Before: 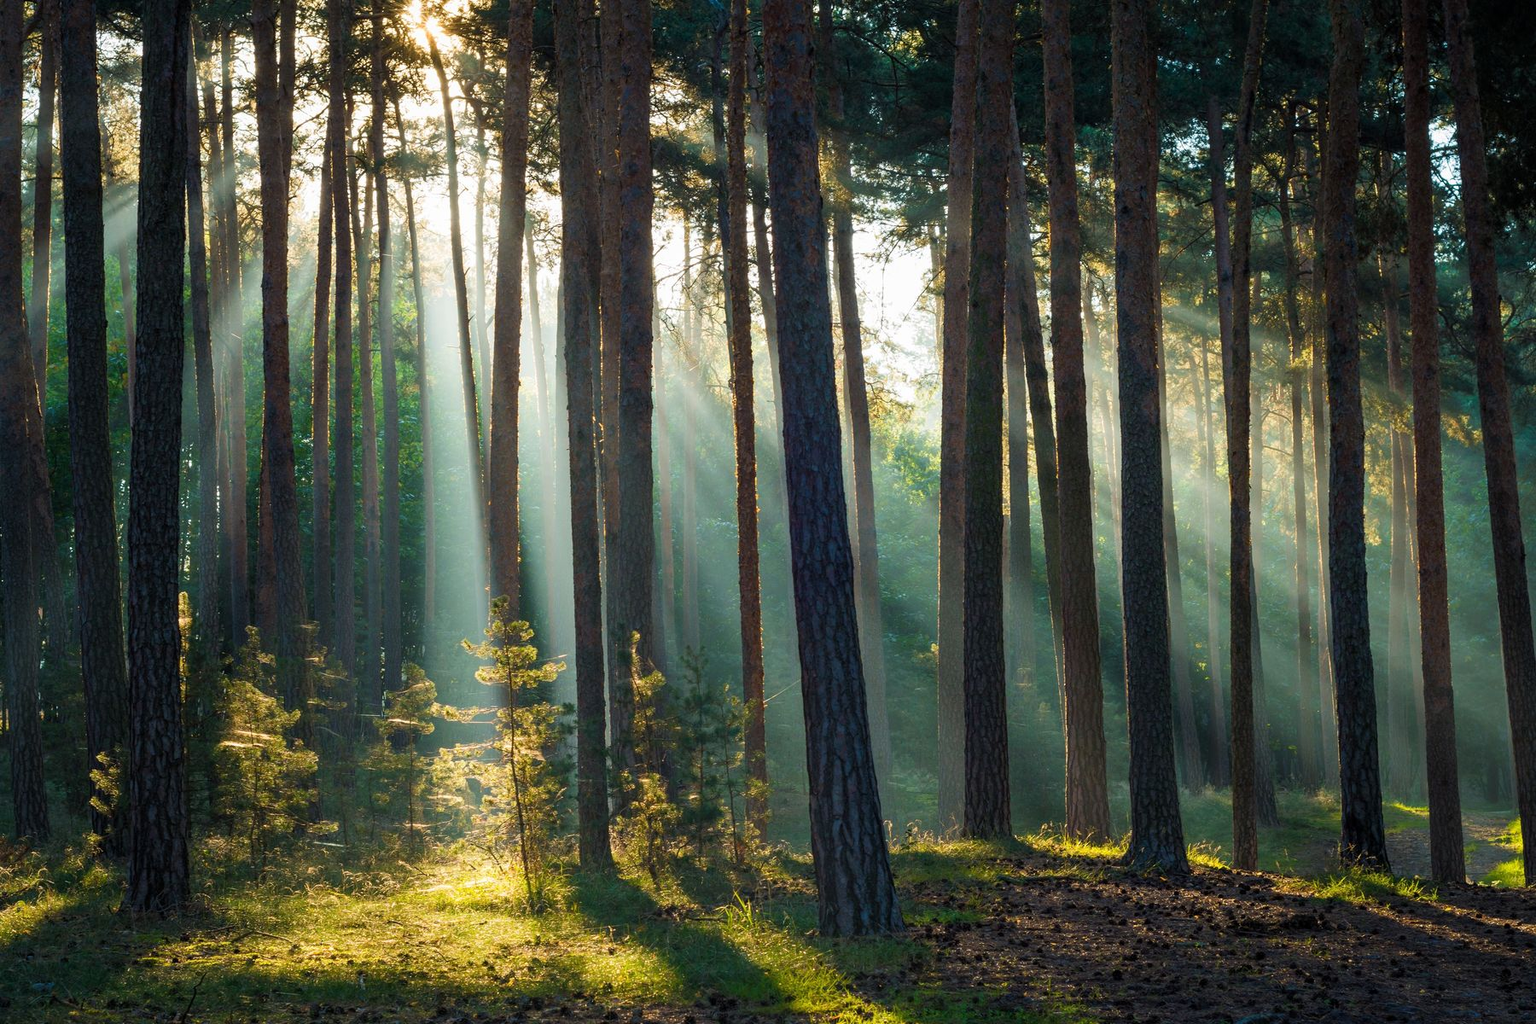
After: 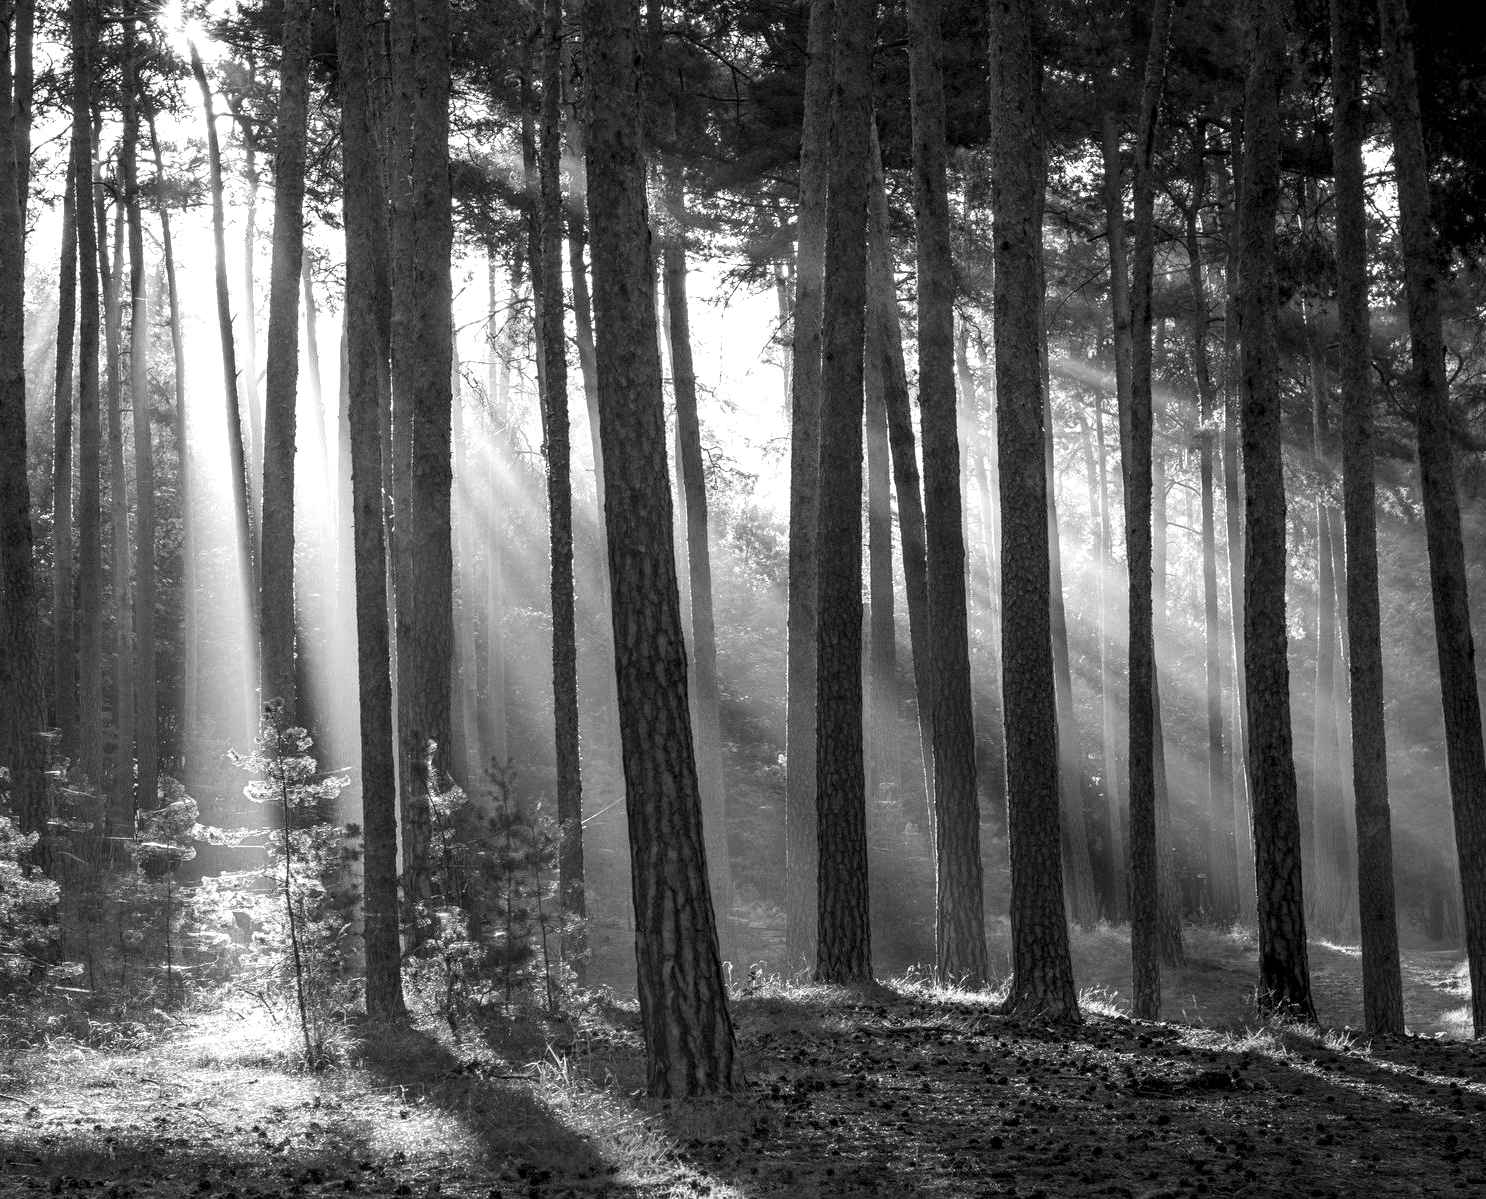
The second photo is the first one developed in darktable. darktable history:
exposure: black level correction 0, exposure 0.588 EV, compensate highlight preservation false
local contrast: highlights 26%, shadows 77%, midtone range 0.743
color balance rgb: power › hue 308.69°, perceptual saturation grading › global saturation 19.403%, global vibrance 20%
color calibration: output gray [0.267, 0.423, 0.261, 0], illuminant custom, x 0.373, y 0.389, temperature 4270.77 K
crop: left 17.433%, bottom 0.04%
